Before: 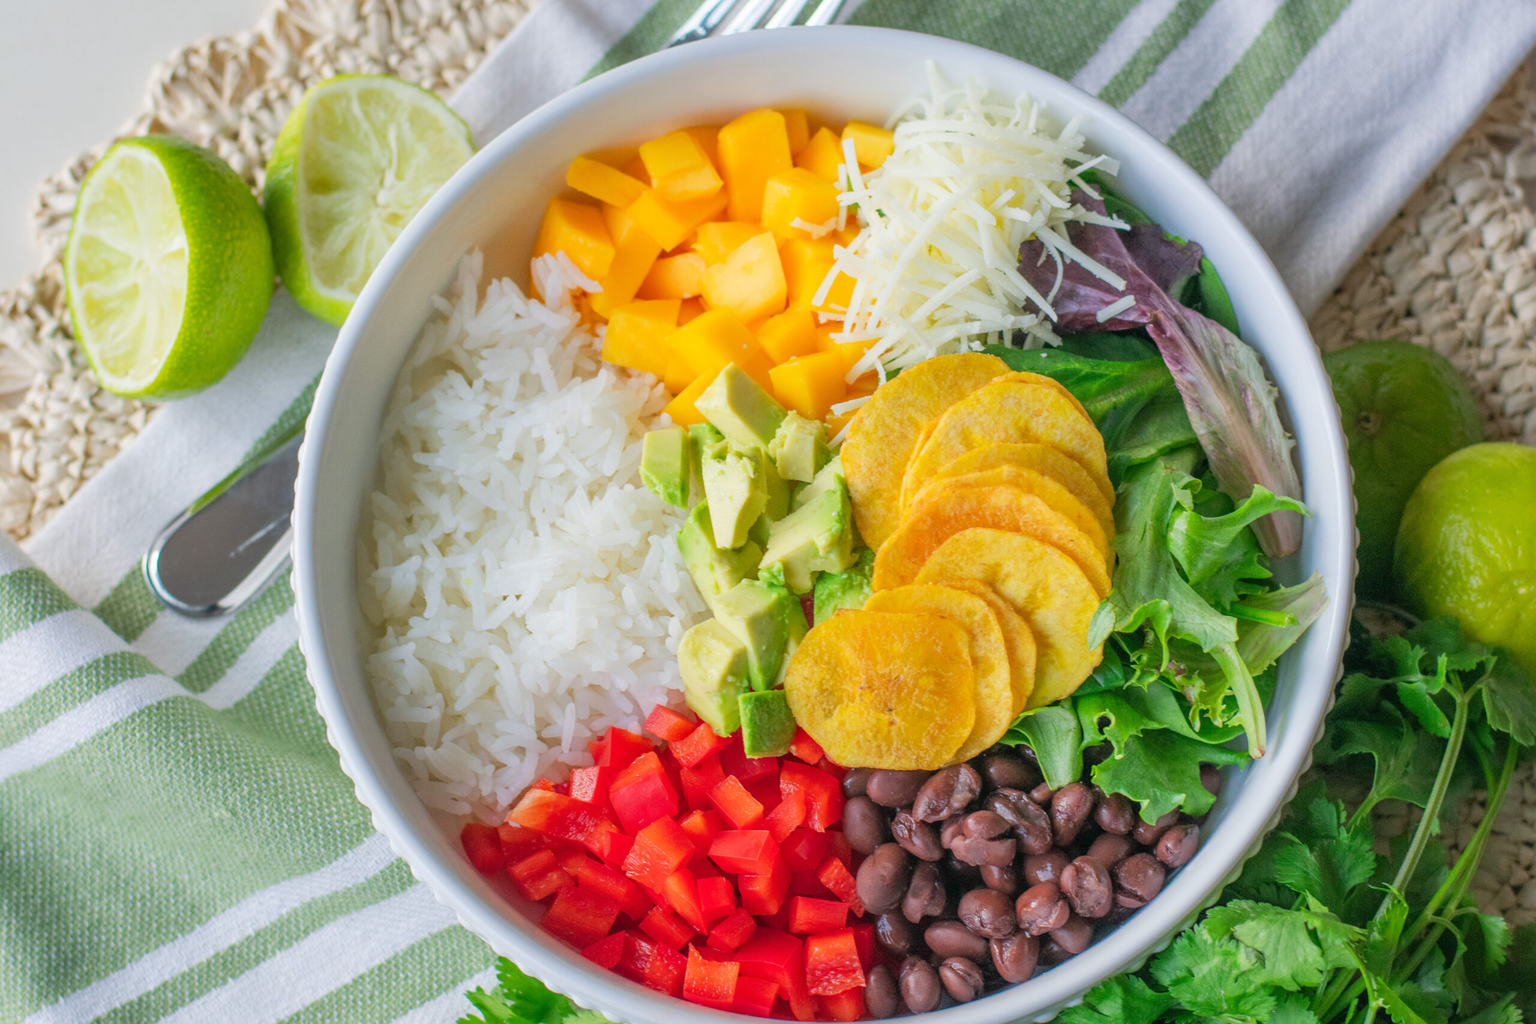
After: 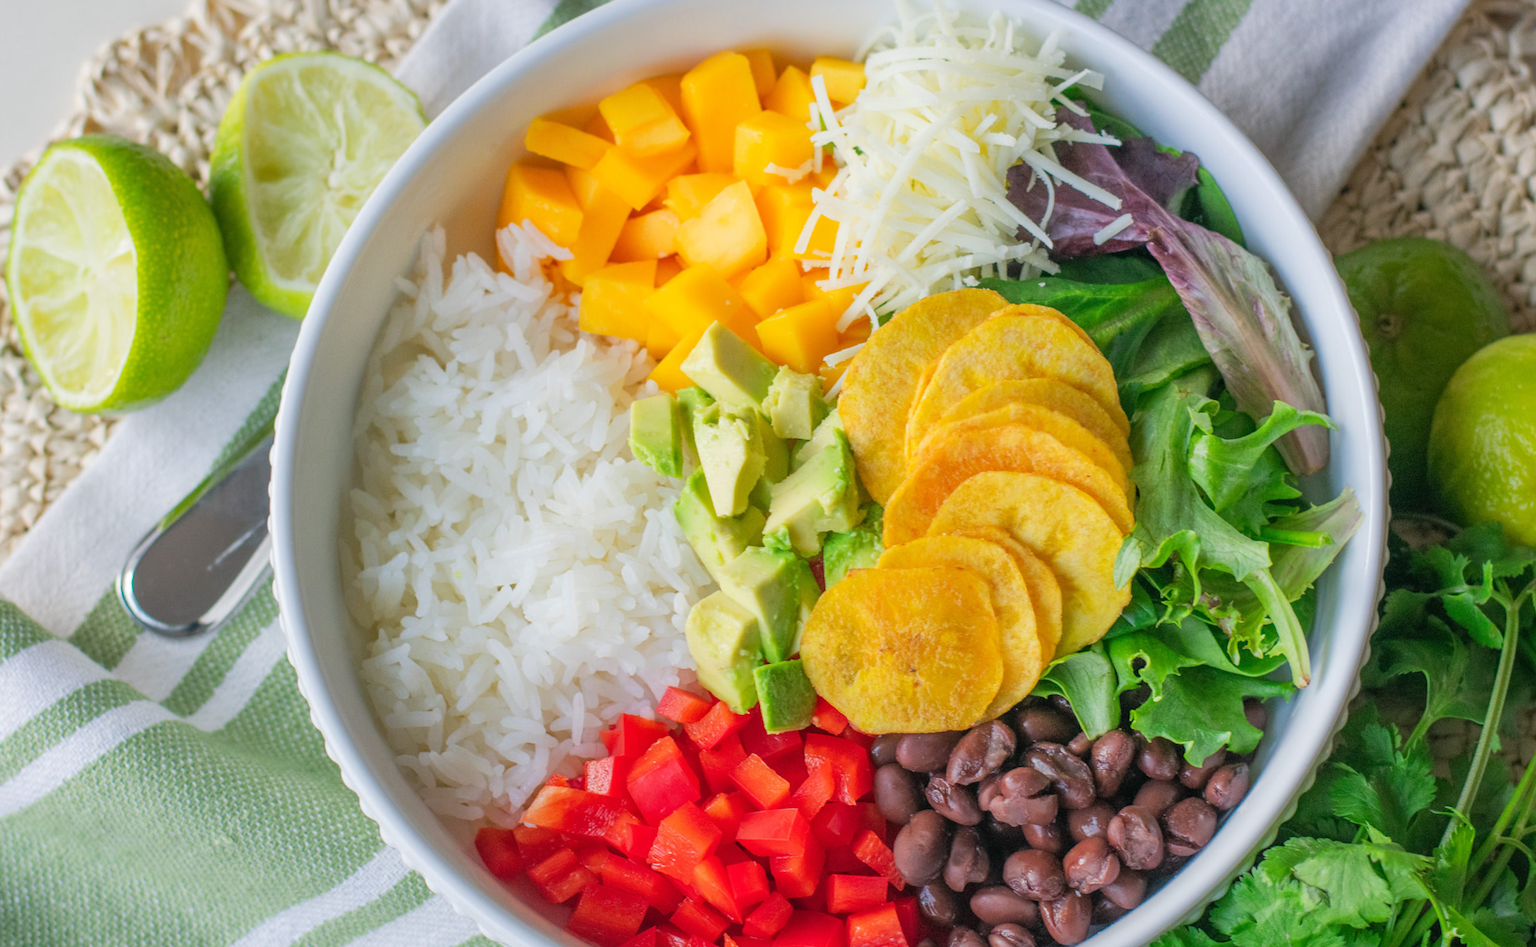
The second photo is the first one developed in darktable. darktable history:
rotate and perspective: rotation -5°, crop left 0.05, crop right 0.952, crop top 0.11, crop bottom 0.89
contrast equalizer: y [[0.5 ×6], [0.5 ×6], [0.5, 0.5, 0.501, 0.545, 0.707, 0.863], [0 ×6], [0 ×6]]
